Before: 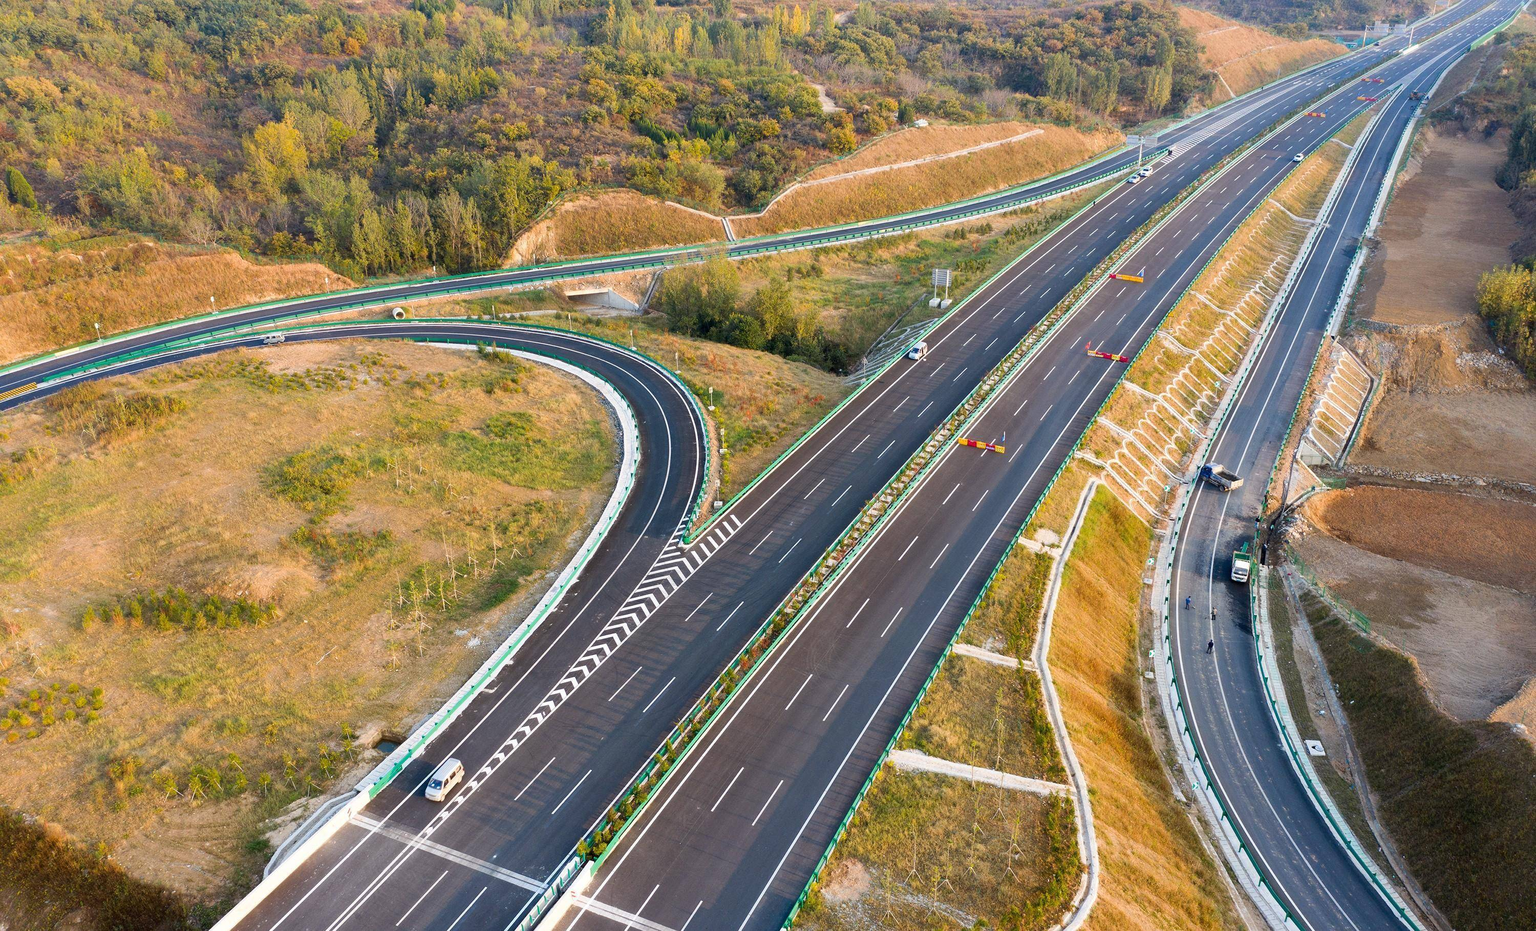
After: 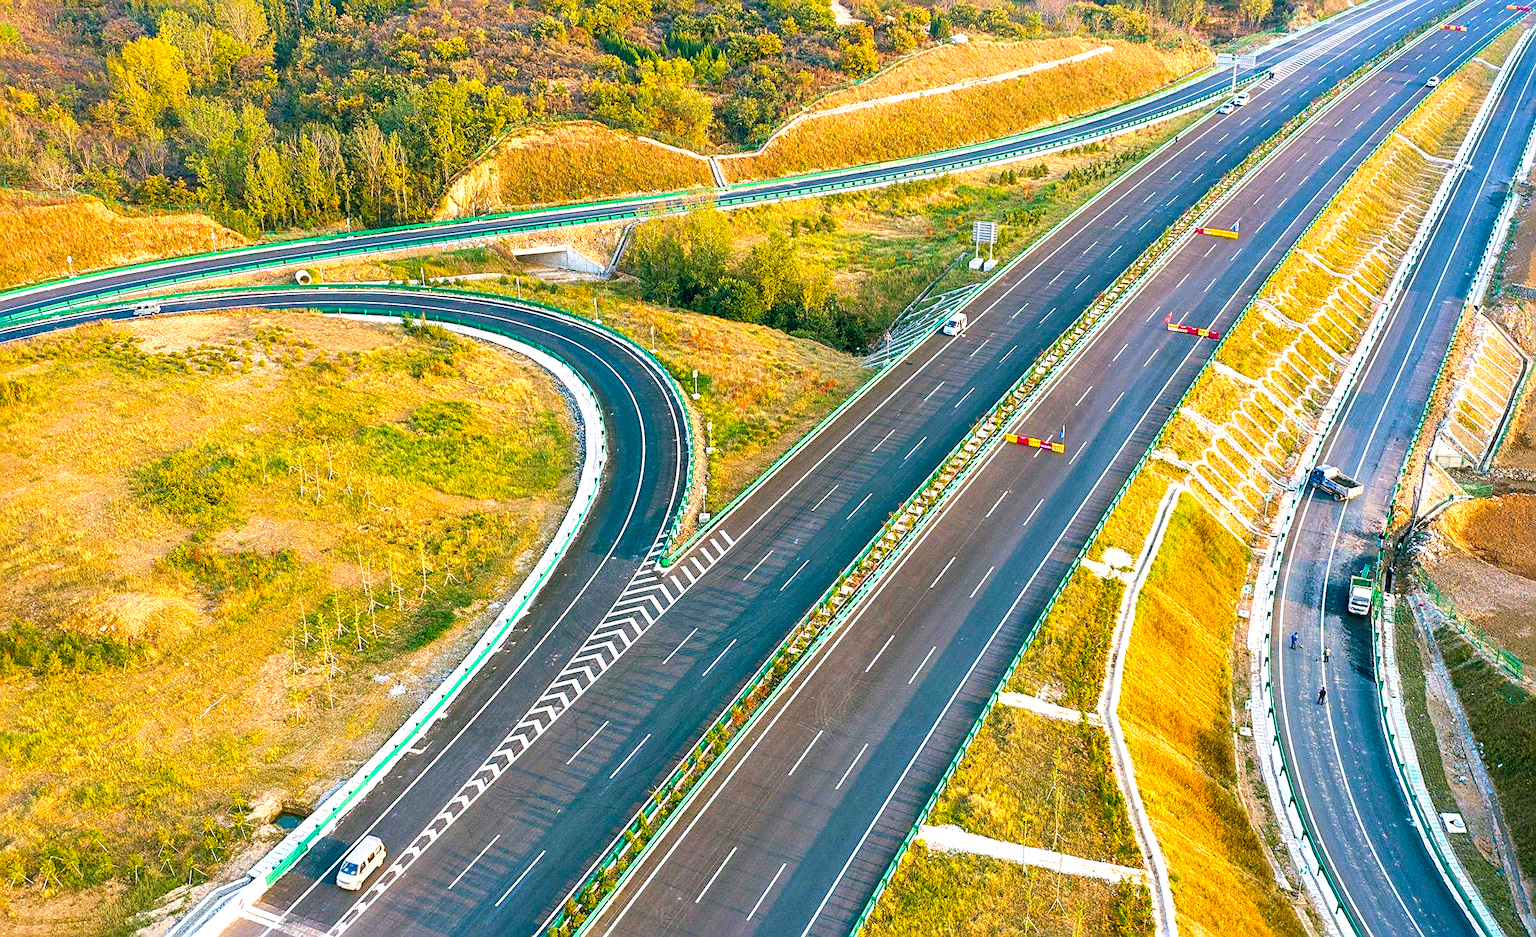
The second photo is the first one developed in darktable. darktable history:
tone equalizer: edges refinement/feathering 500, mask exposure compensation -1.57 EV, preserve details no
crop and rotate: left 10.244%, top 9.997%, right 10.082%, bottom 9.831%
sharpen: radius 2.552, amount 0.643
exposure: exposure 0.639 EV, compensate highlight preservation false
velvia: on, module defaults
color balance rgb: shadows lift › chroma 12.056%, shadows lift › hue 133.09°, linear chroma grading › global chroma 8.729%, perceptual saturation grading › global saturation 10.307%, global vibrance 40.892%
local contrast: on, module defaults
